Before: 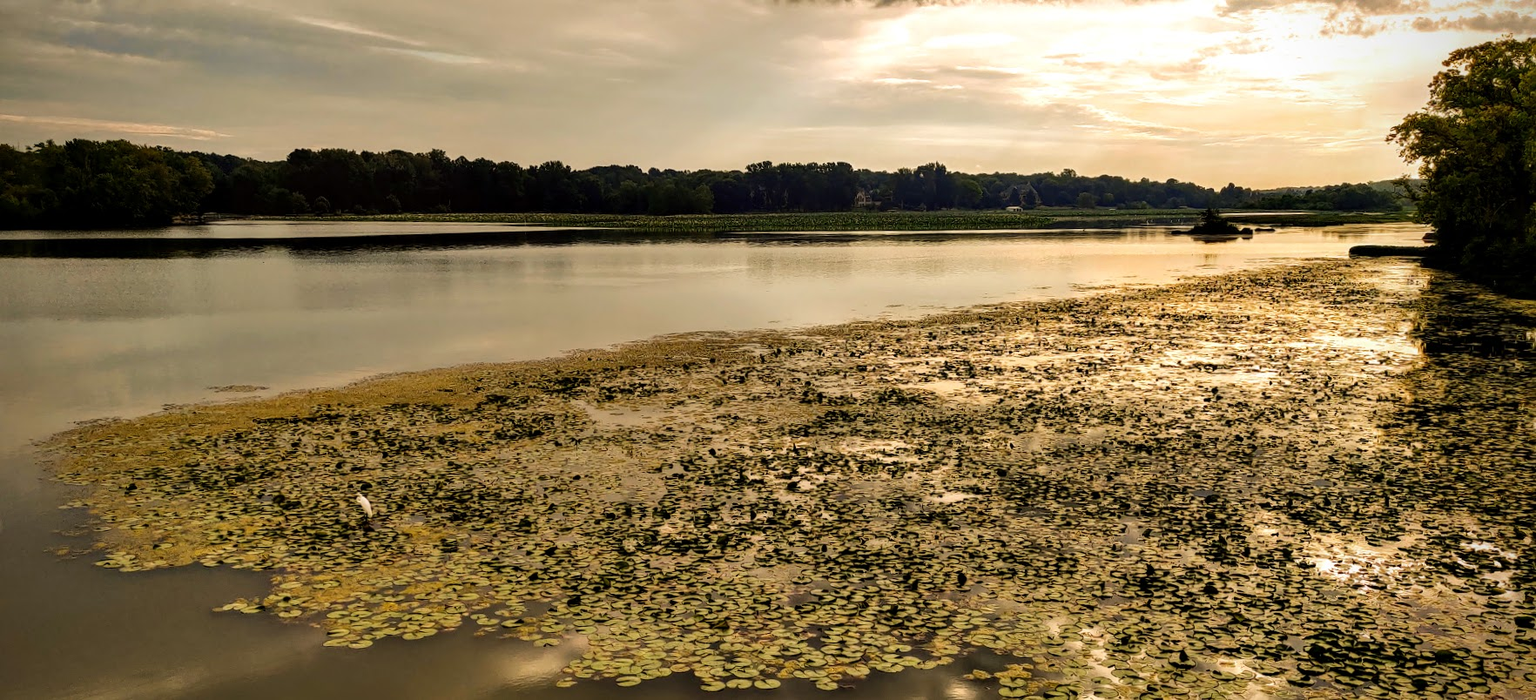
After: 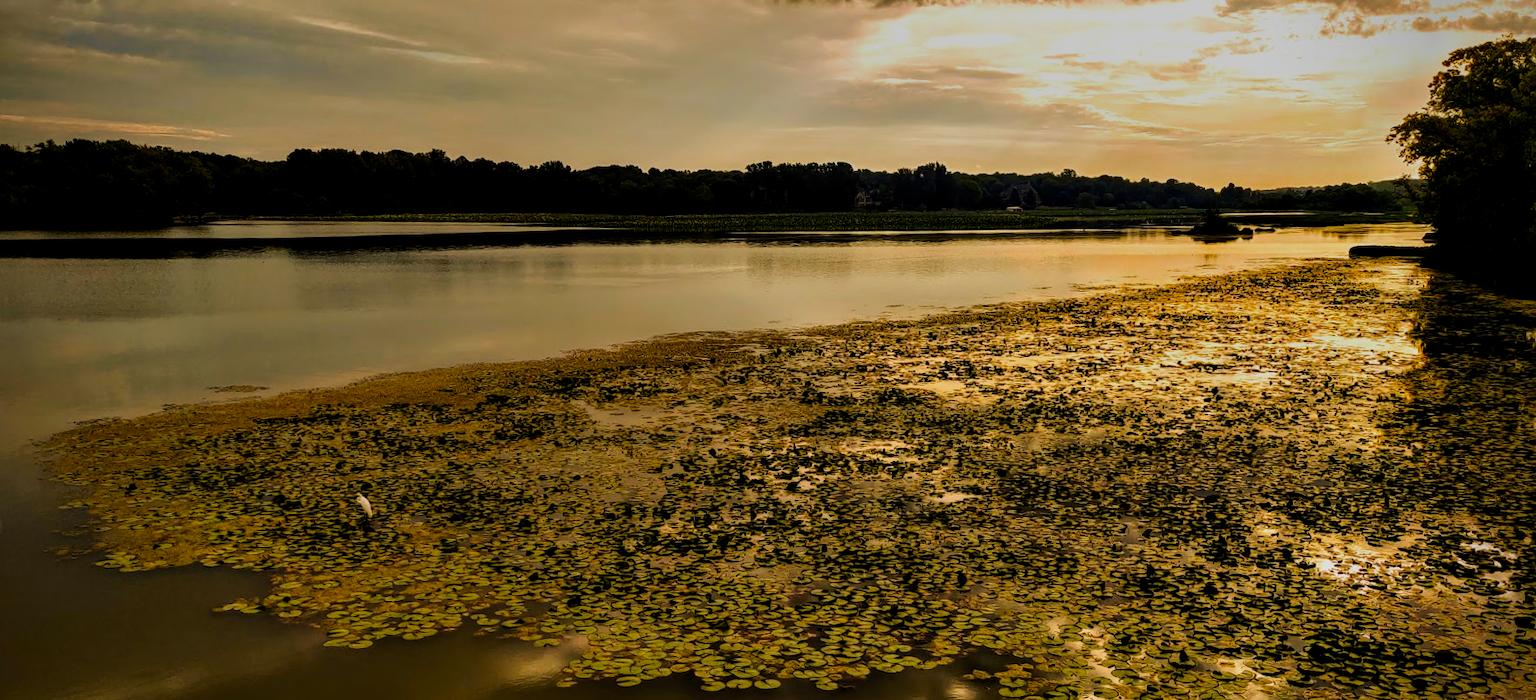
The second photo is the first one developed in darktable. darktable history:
tone equalizer: -8 EV -2 EV, -7 EV -2 EV, -6 EV -2 EV, -5 EV -2 EV, -4 EV -2 EV, -3 EV -2 EV, -2 EV -2 EV, -1 EV -1.63 EV, +0 EV -2 EV
contrast brightness saturation: saturation 0.5
levels: levels [0.012, 0.367, 0.697]
